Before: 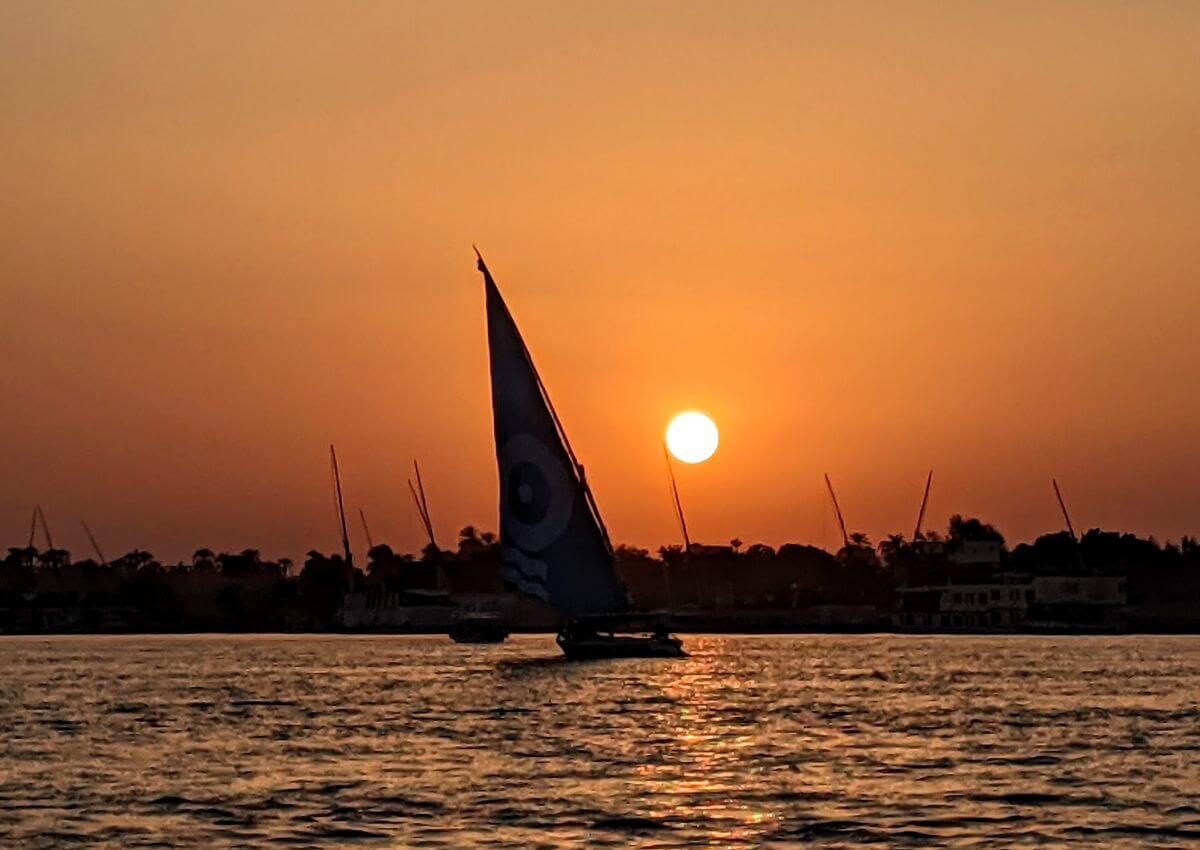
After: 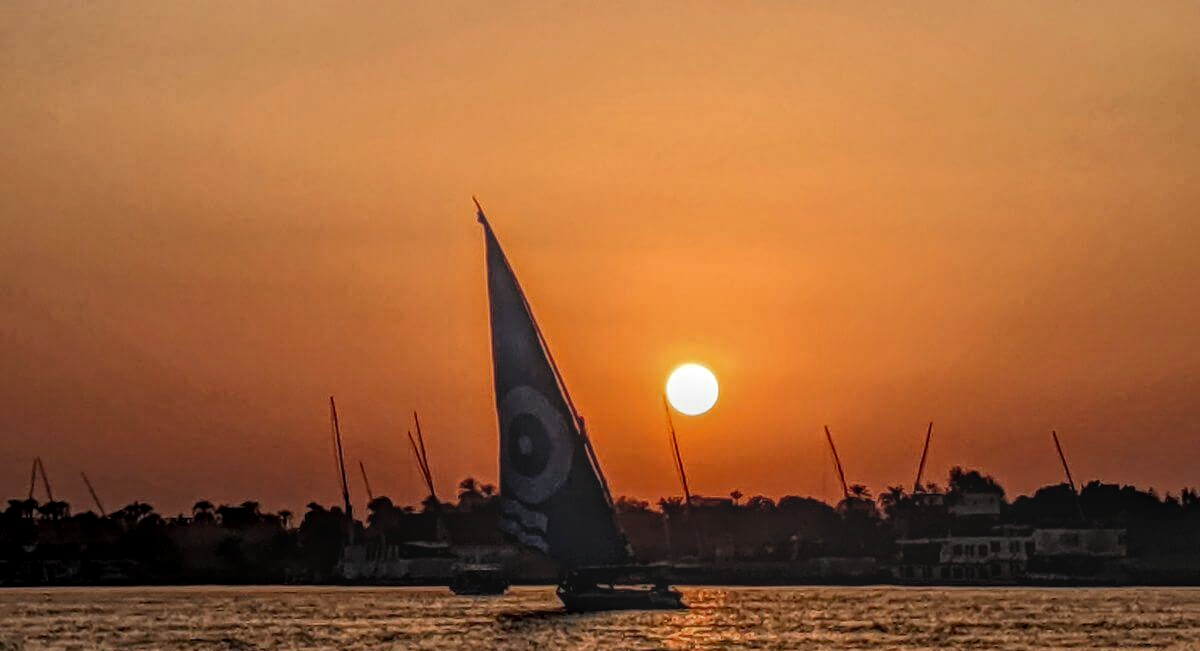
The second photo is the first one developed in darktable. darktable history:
contrast brightness saturation: saturation -0.04
crop: top 5.667%, bottom 17.637%
local contrast: highlights 20%, shadows 30%, detail 200%, midtone range 0.2
